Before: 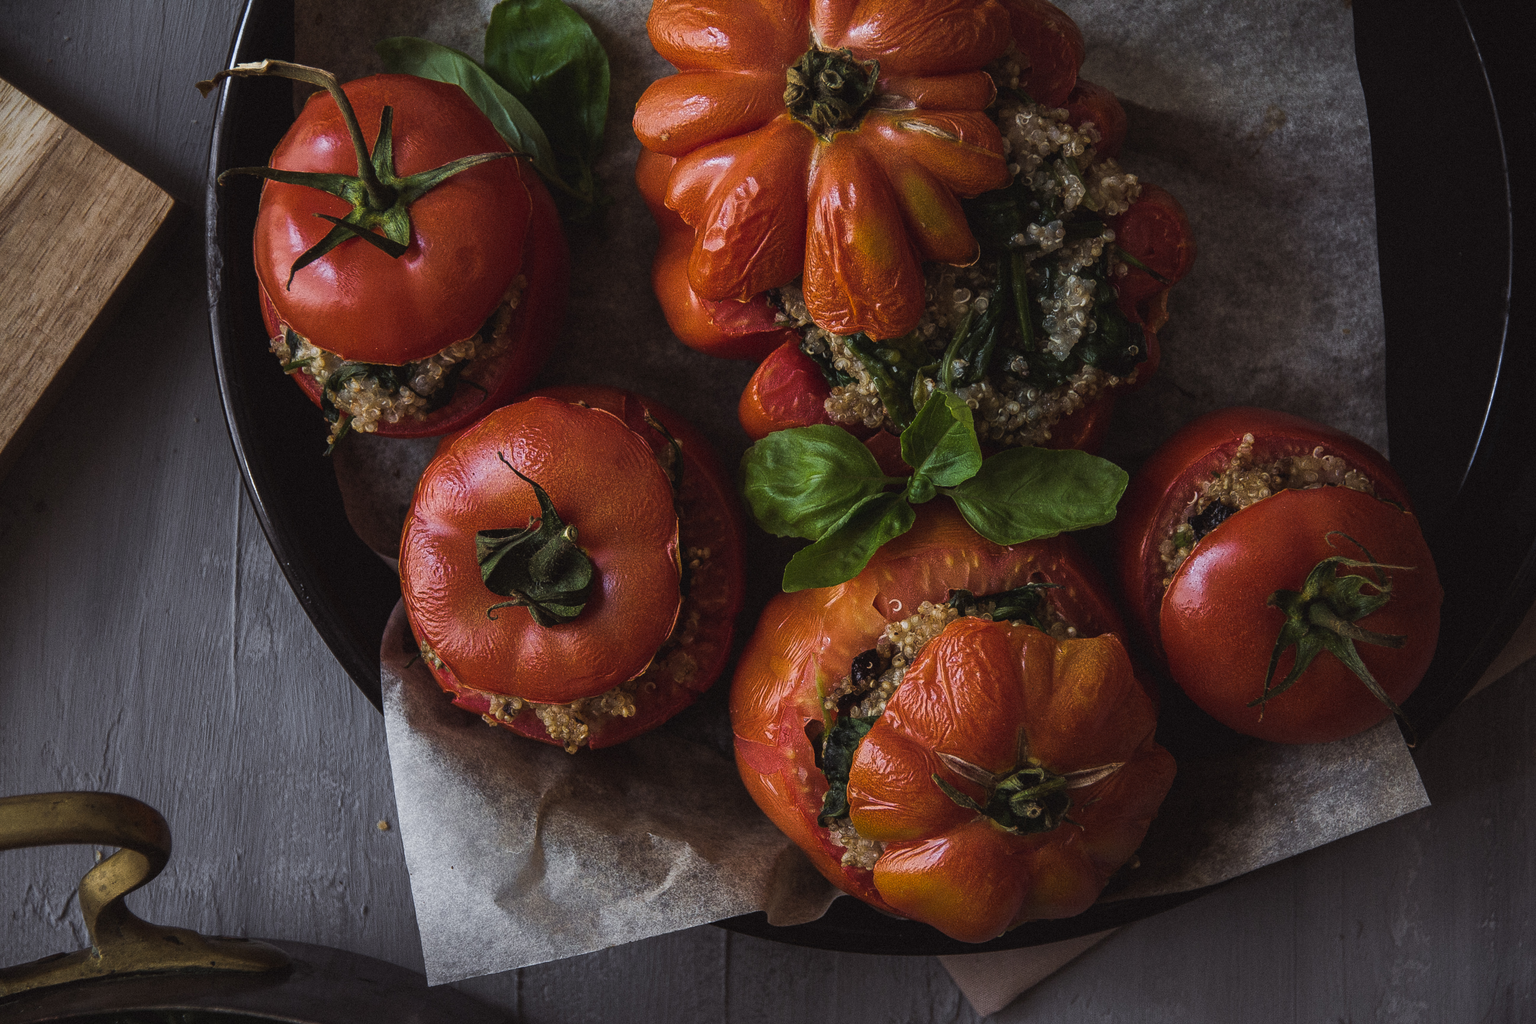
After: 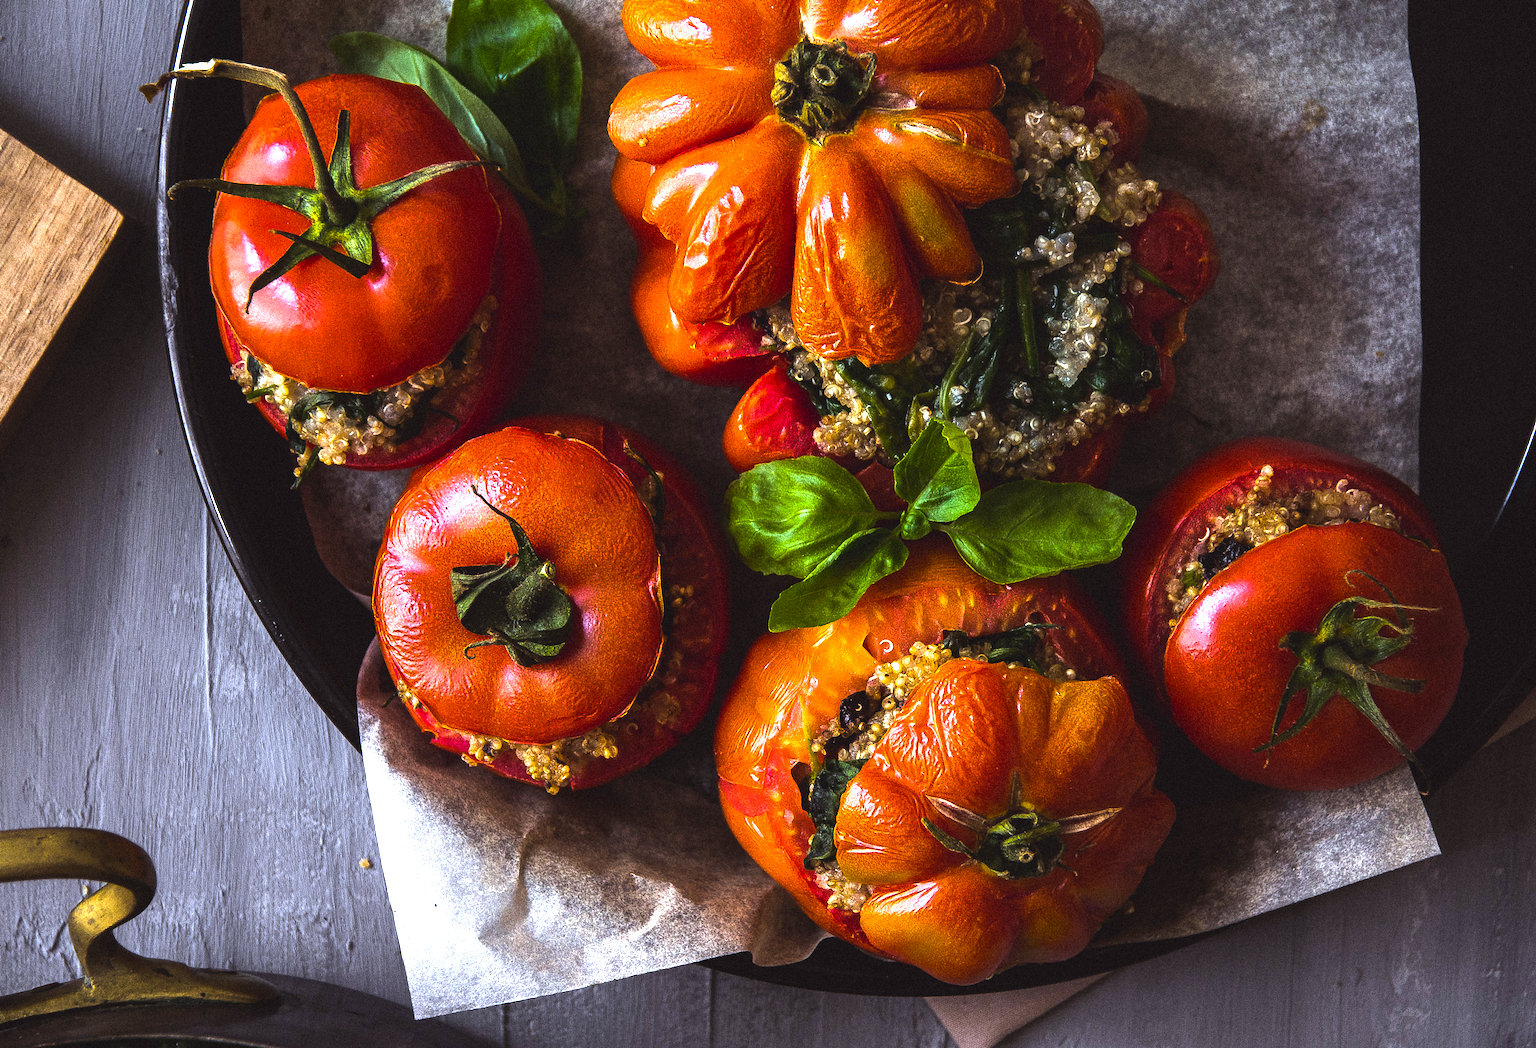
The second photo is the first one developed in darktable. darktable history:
color balance rgb: linear chroma grading › global chroma 15%, perceptual saturation grading › global saturation 30%
white balance: red 0.983, blue 1.036
rotate and perspective: rotation 0.074°, lens shift (vertical) 0.096, lens shift (horizontal) -0.041, crop left 0.043, crop right 0.952, crop top 0.024, crop bottom 0.979
tone equalizer: -8 EV -0.75 EV, -7 EV -0.7 EV, -6 EV -0.6 EV, -5 EV -0.4 EV, -3 EV 0.4 EV, -2 EV 0.6 EV, -1 EV 0.7 EV, +0 EV 0.75 EV, edges refinement/feathering 500, mask exposure compensation -1.57 EV, preserve details no
exposure: black level correction 0, exposure 1.2 EV, compensate exposure bias true, compensate highlight preservation false
